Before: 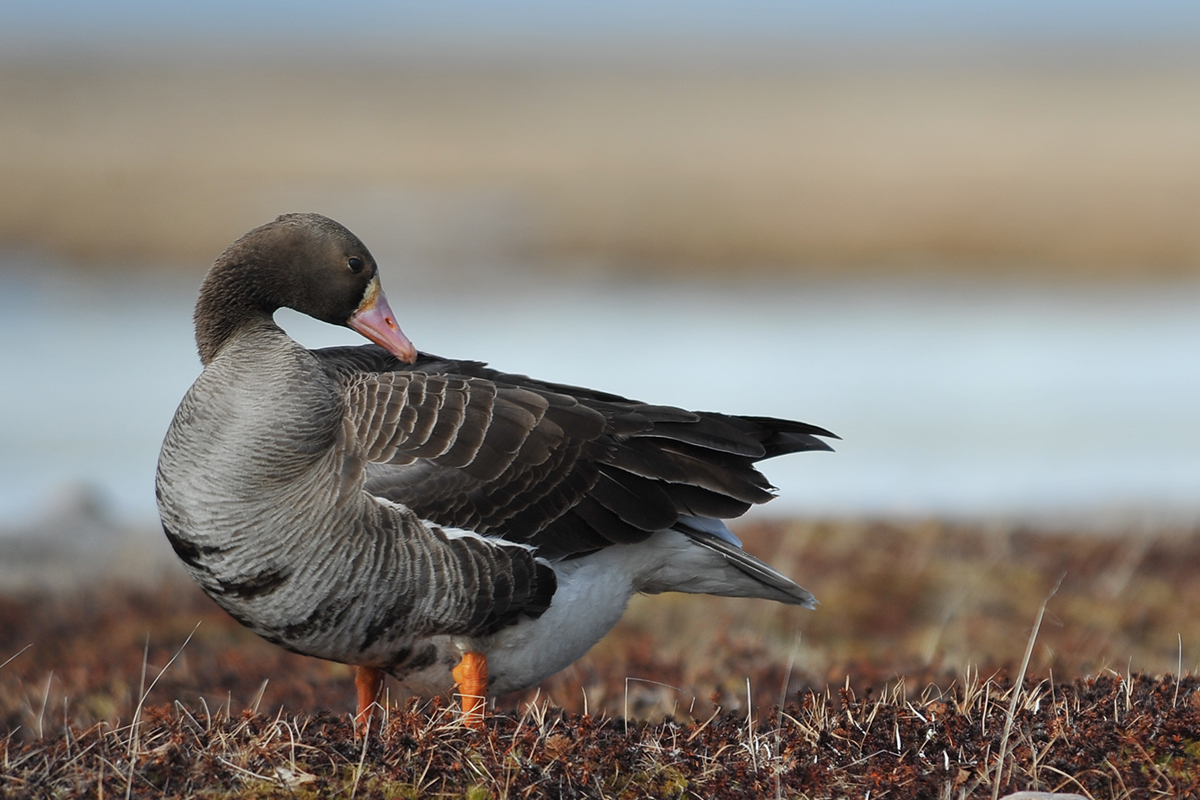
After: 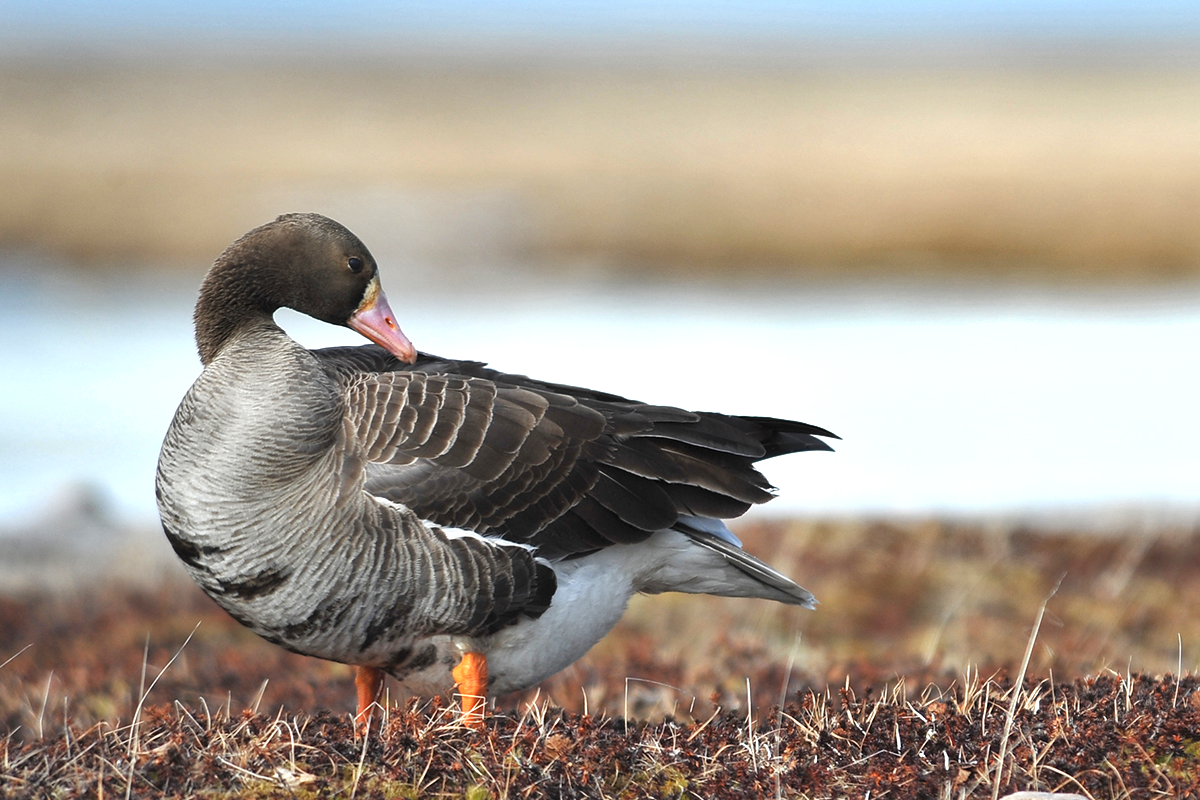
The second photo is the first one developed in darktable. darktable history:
exposure: black level correction 0, exposure 0.9 EV, compensate highlight preservation false
shadows and highlights: soften with gaussian
